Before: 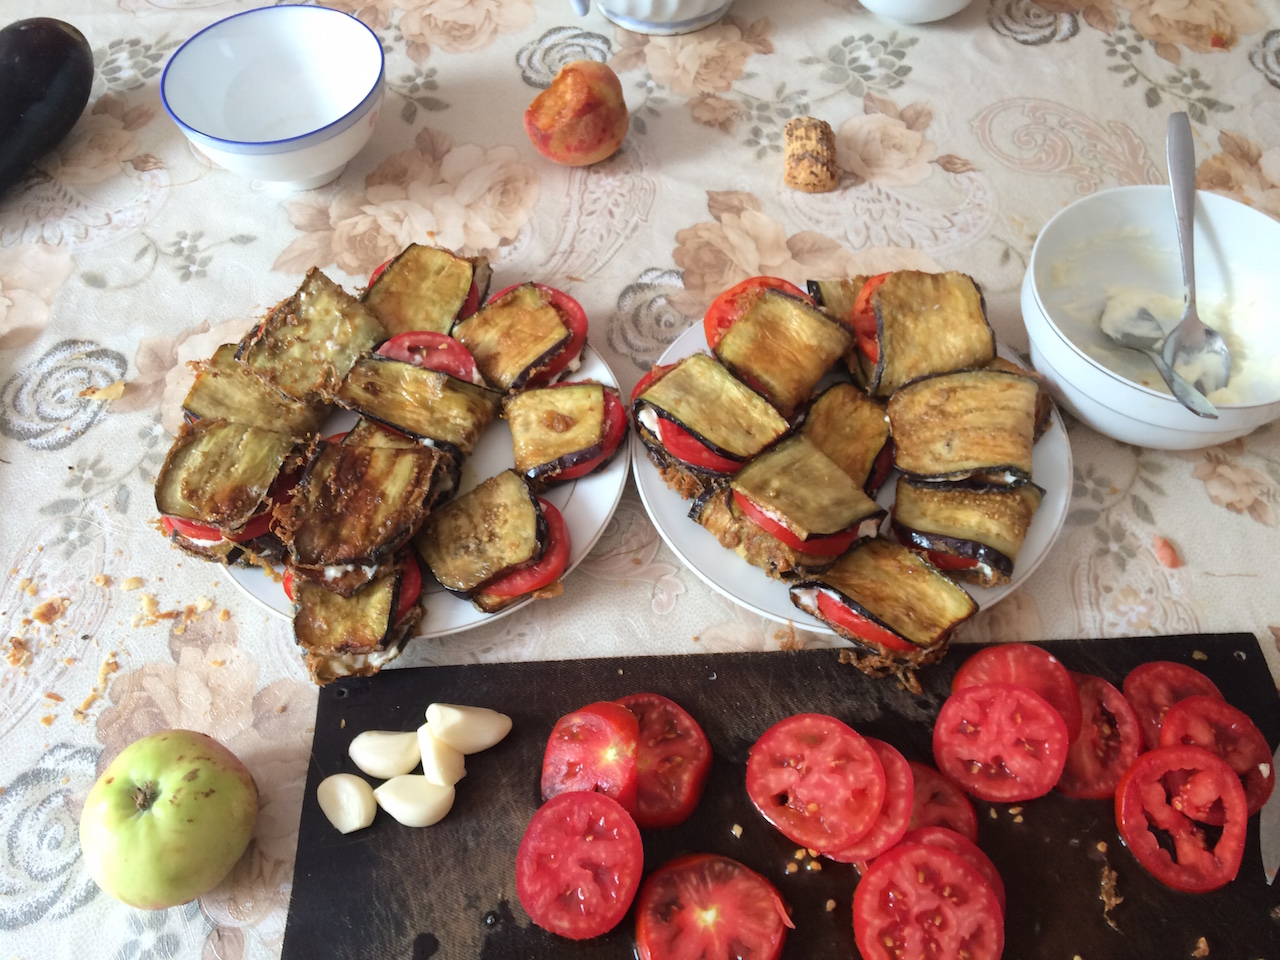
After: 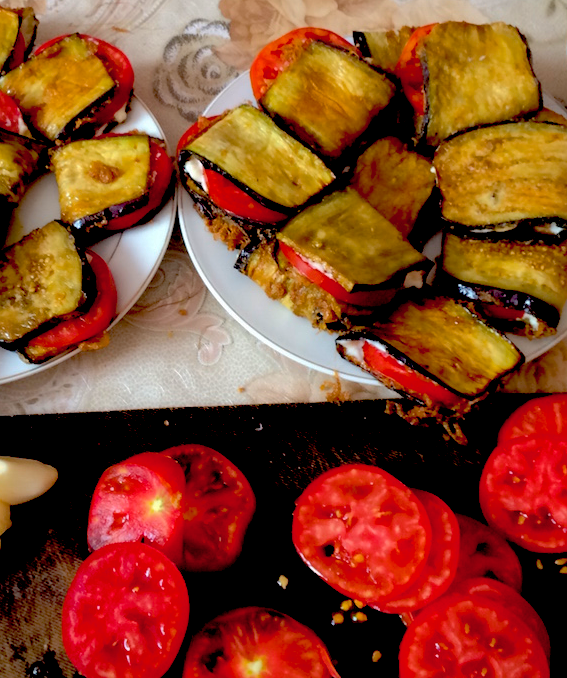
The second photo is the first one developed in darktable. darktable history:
color balance rgb: linear chroma grading › global chroma 15.058%, perceptual saturation grading › global saturation 0.374%, global vibrance 20%
crop: left 35.539%, top 25.948%, right 20.098%, bottom 3.411%
exposure: black level correction 0.057, compensate exposure bias true, compensate highlight preservation false
shadows and highlights: on, module defaults
